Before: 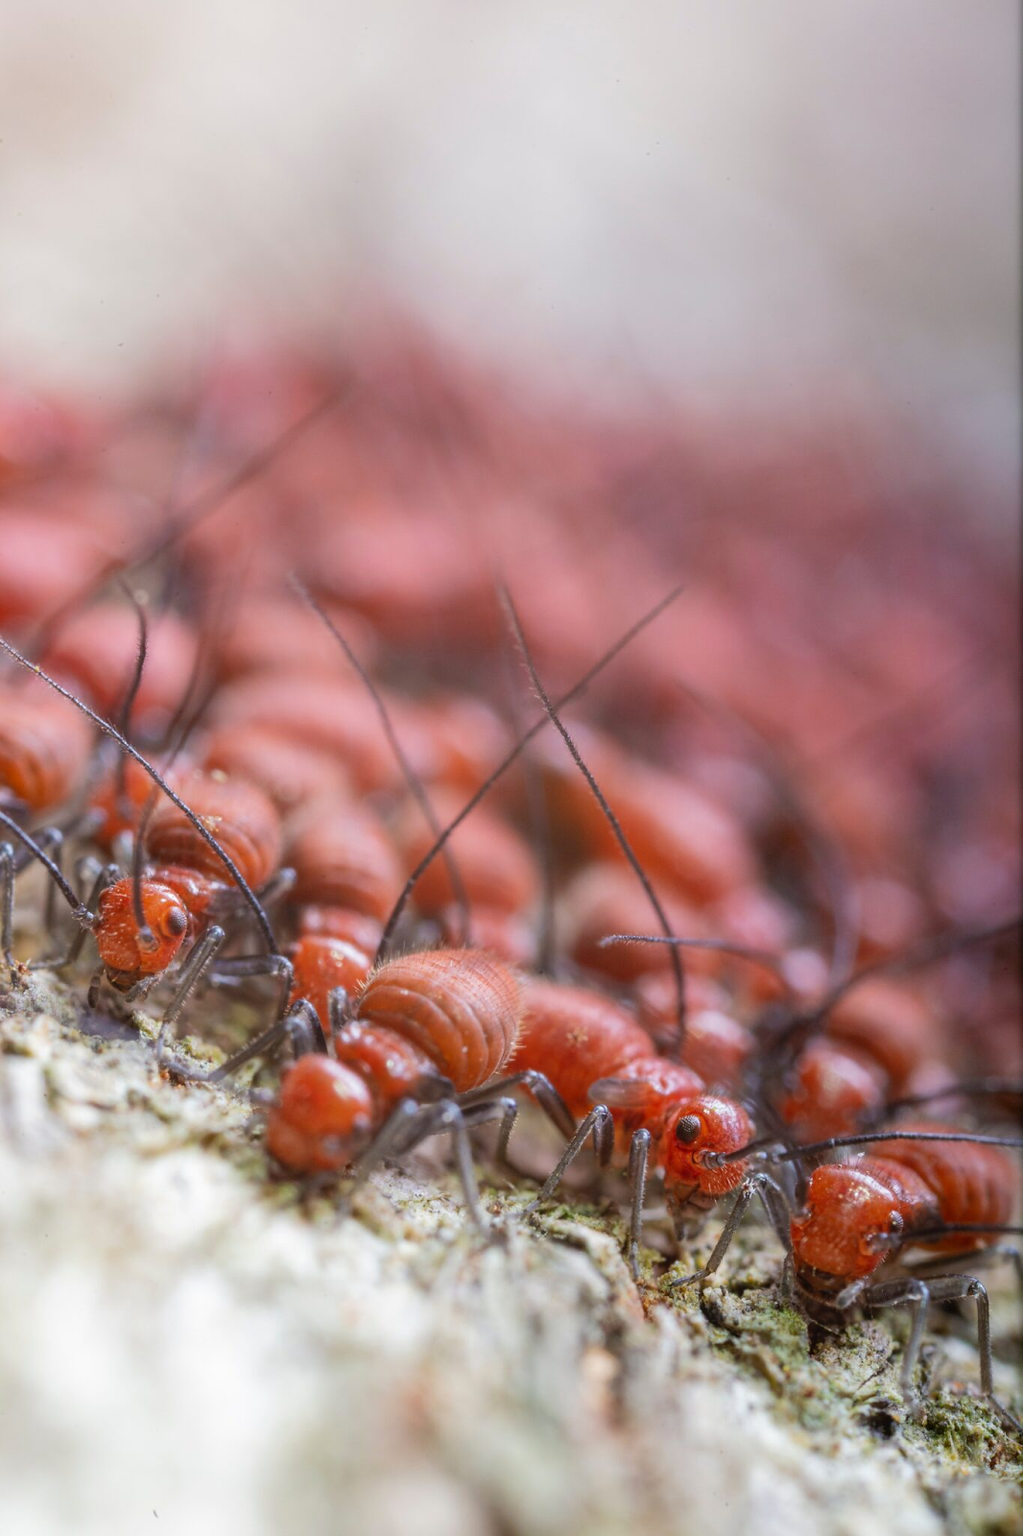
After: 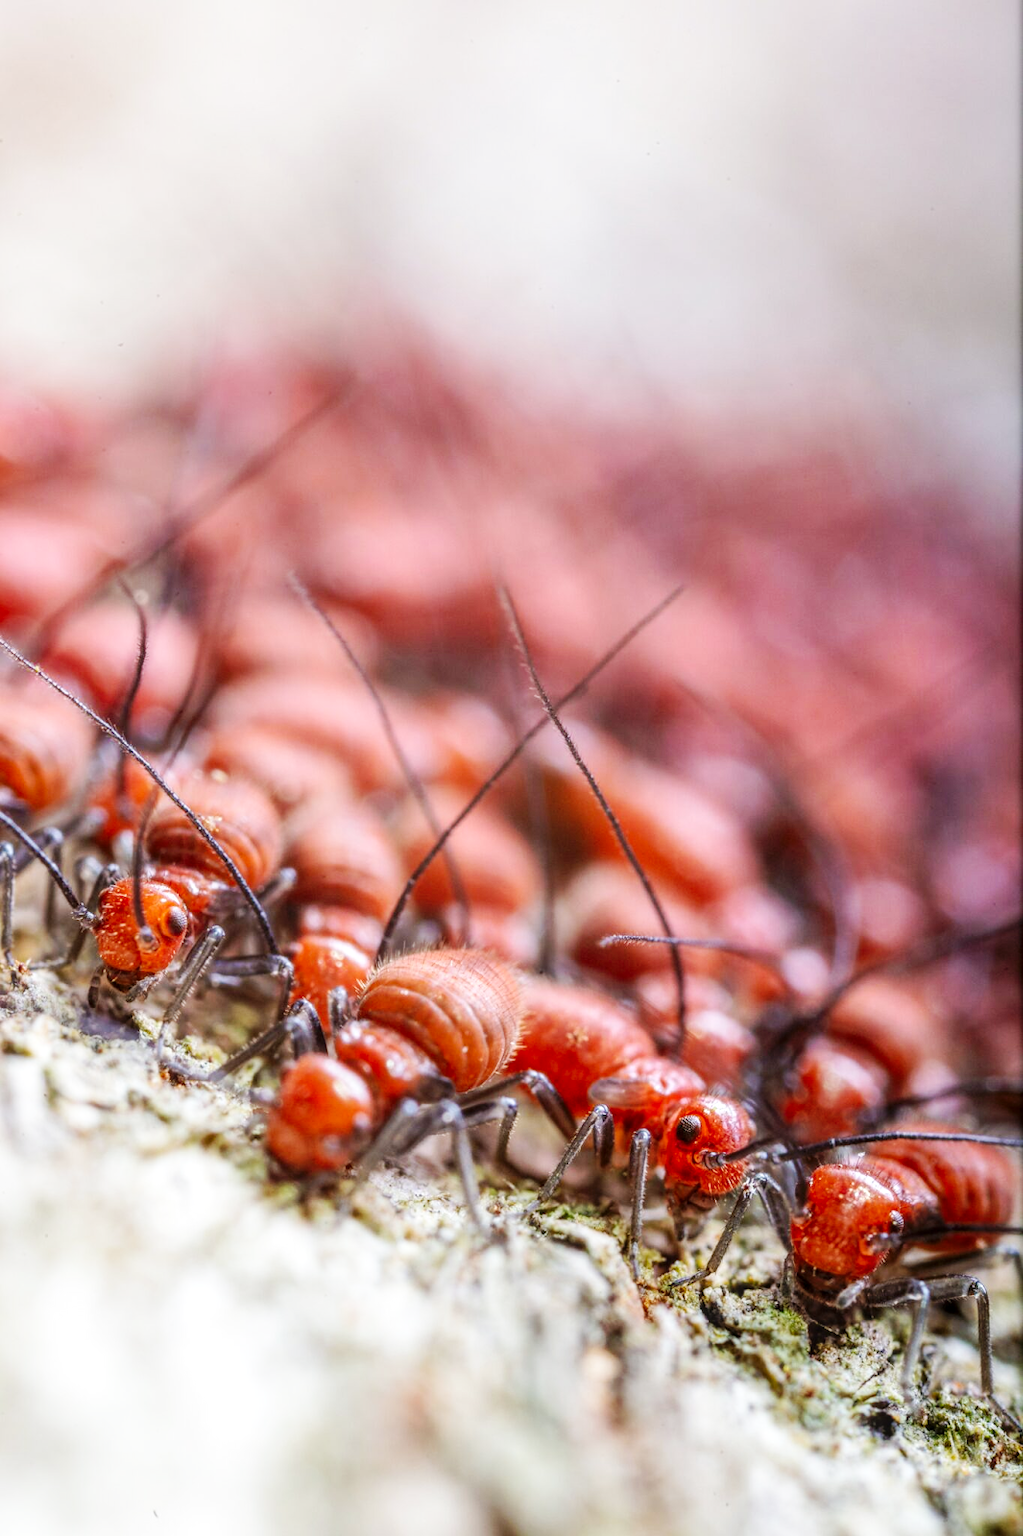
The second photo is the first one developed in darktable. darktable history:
local contrast: highlights 53%, shadows 52%, detail 130%, midtone range 0.451
base curve: curves: ch0 [(0, 0) (0.032, 0.025) (0.121, 0.166) (0.206, 0.329) (0.605, 0.79) (1, 1)], preserve colors none
